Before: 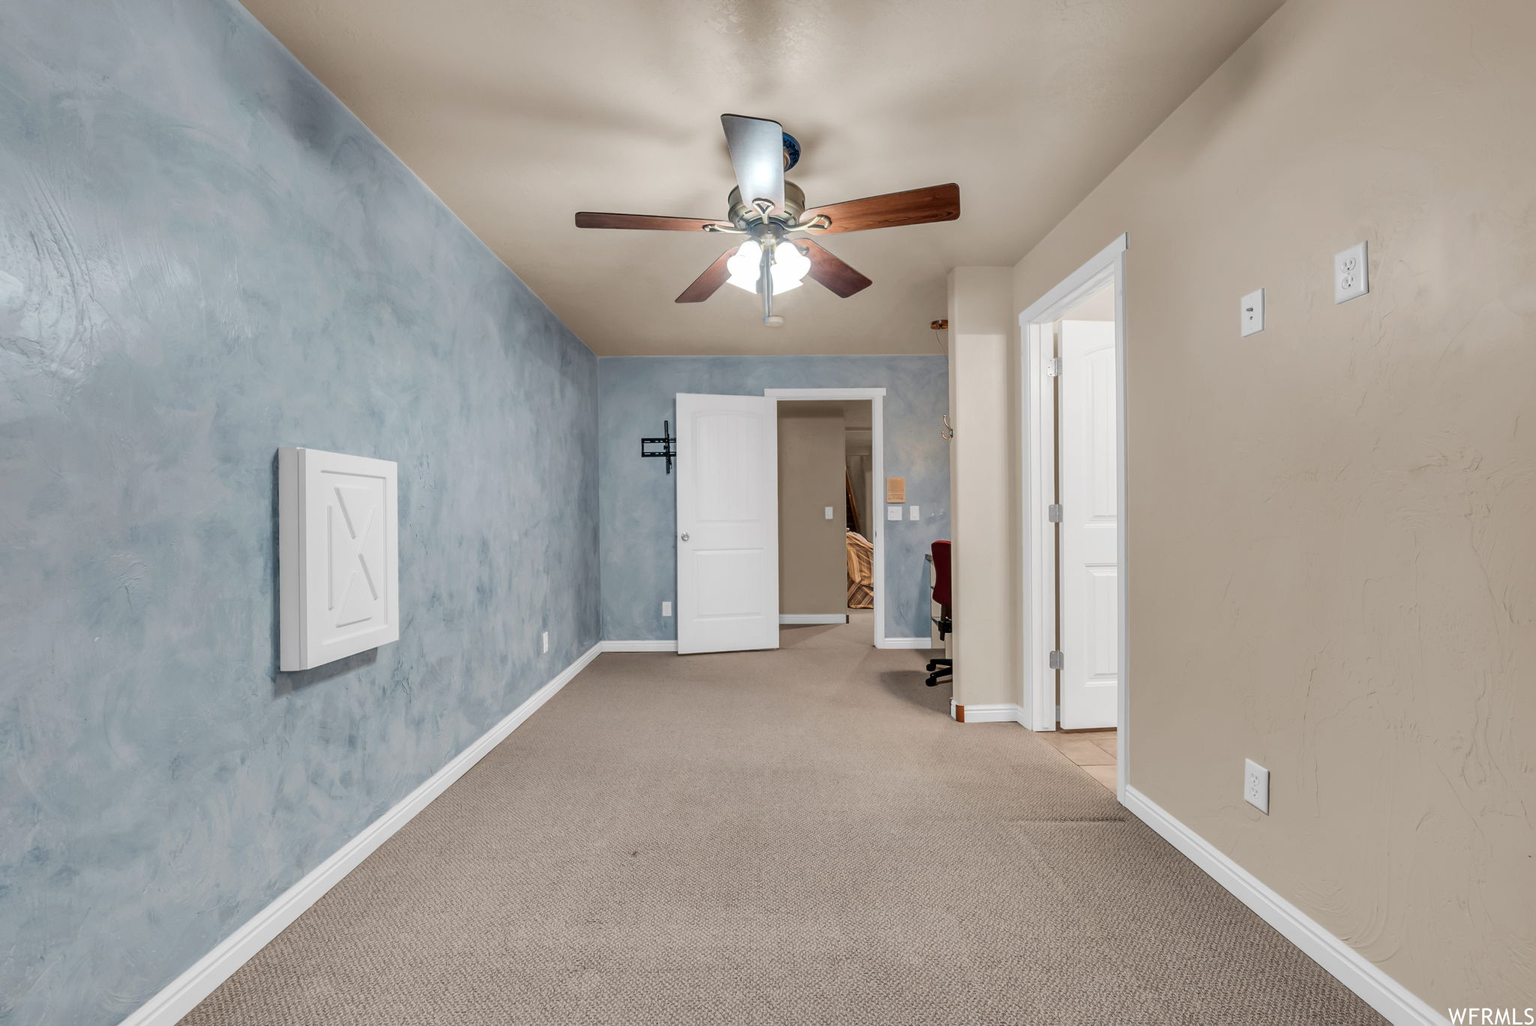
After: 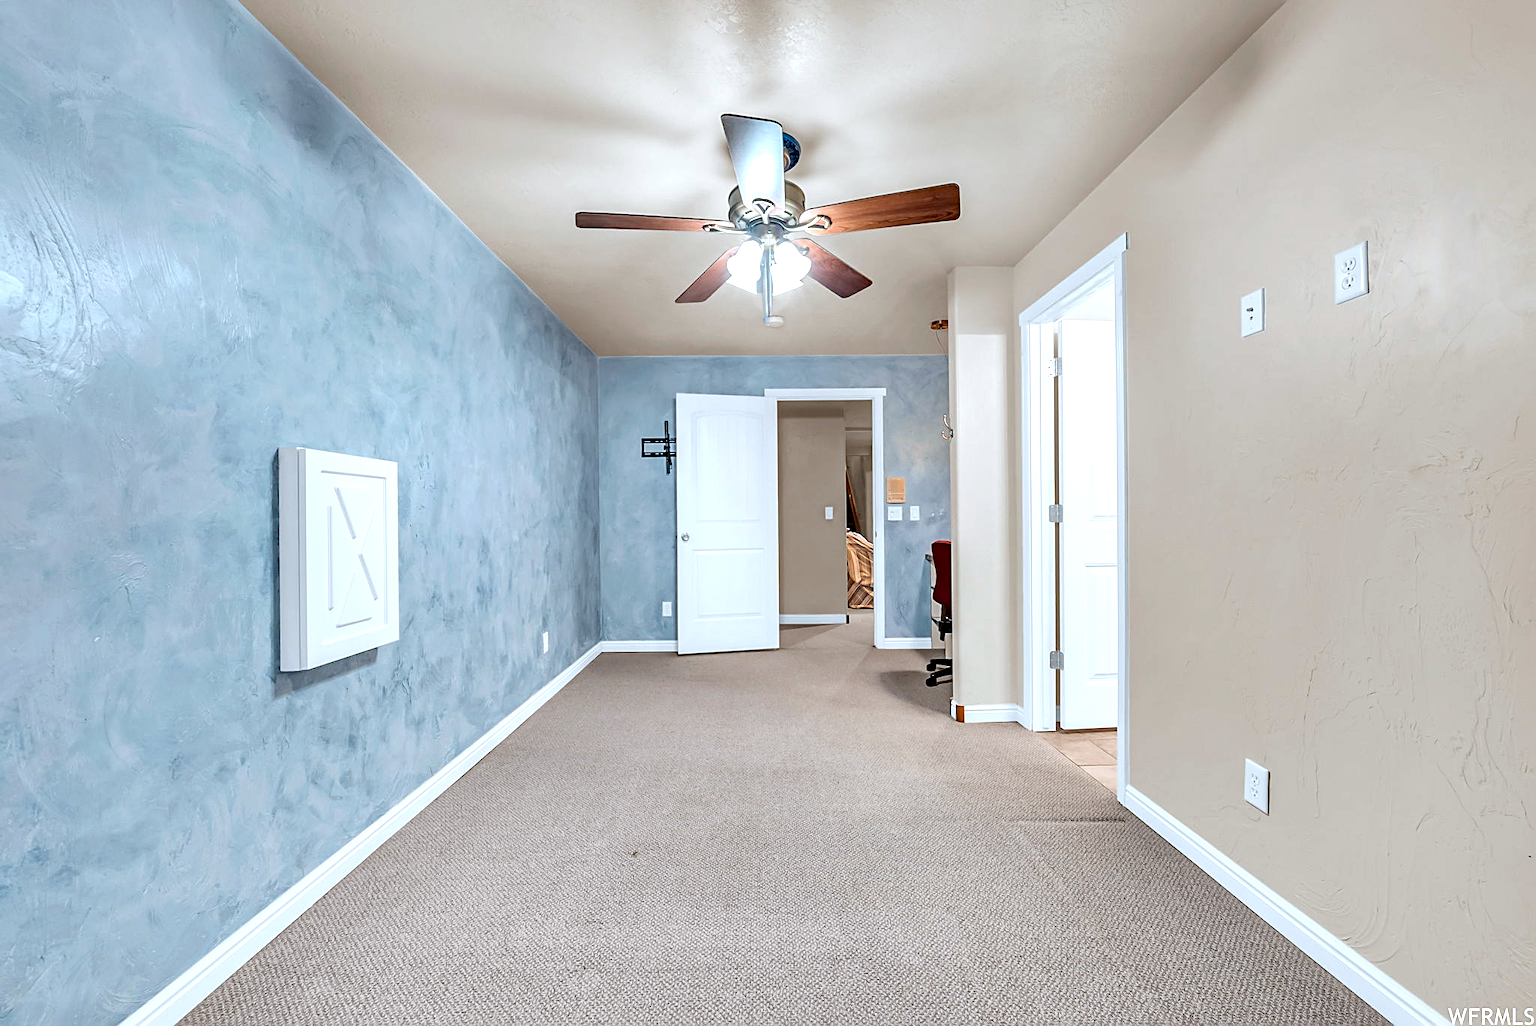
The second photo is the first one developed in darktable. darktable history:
exposure: black level correction 0, exposure 0.696 EV, compensate highlight preservation false
color correction: highlights a* -4.06, highlights b* -10.96
sharpen: on, module defaults
haze removal: adaptive false
